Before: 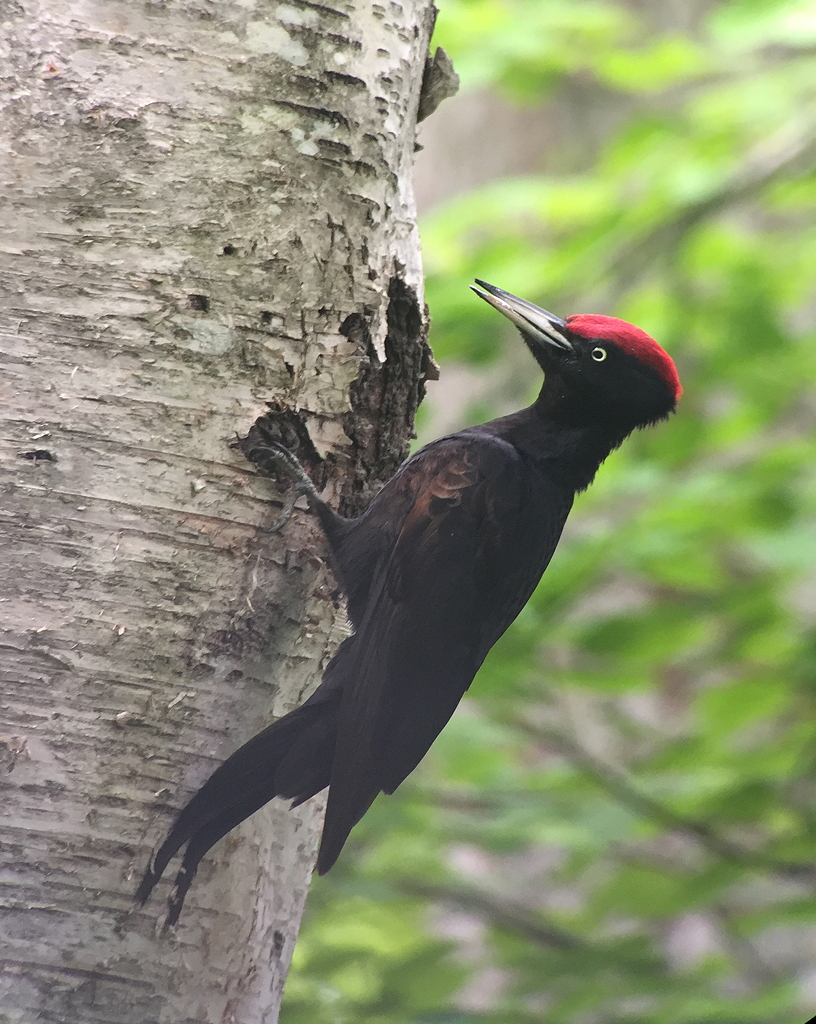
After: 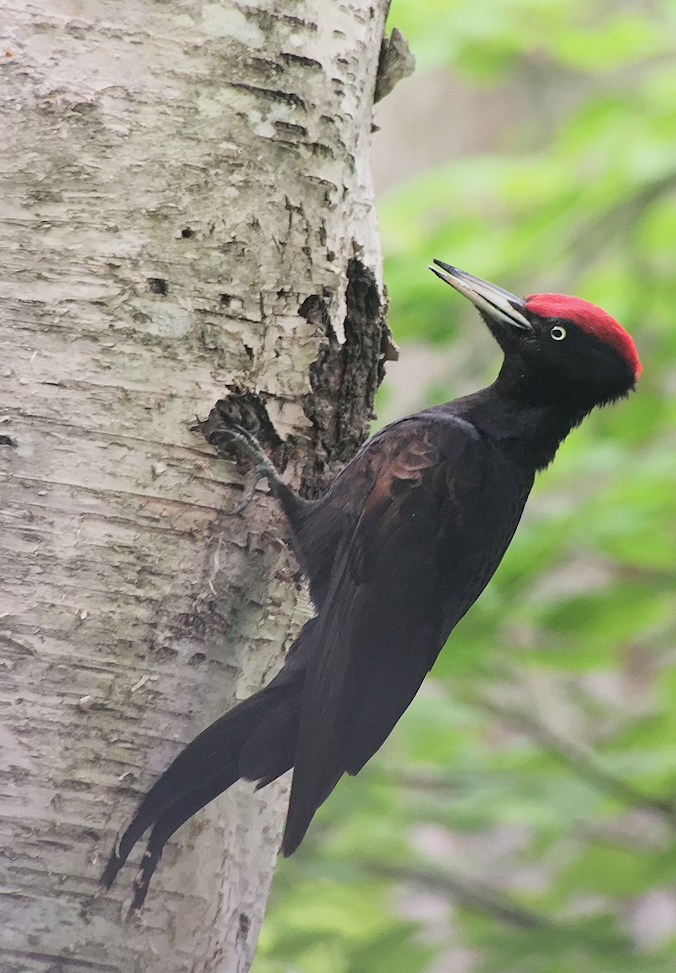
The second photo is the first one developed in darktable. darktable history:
exposure: black level correction 0.001, exposure 0.499 EV, compensate highlight preservation false
filmic rgb: black relative exposure -7.65 EV, white relative exposure 4.56 EV, hardness 3.61
crop and rotate: angle 0.645°, left 4.232%, top 1.191%, right 11.646%, bottom 2.42%
